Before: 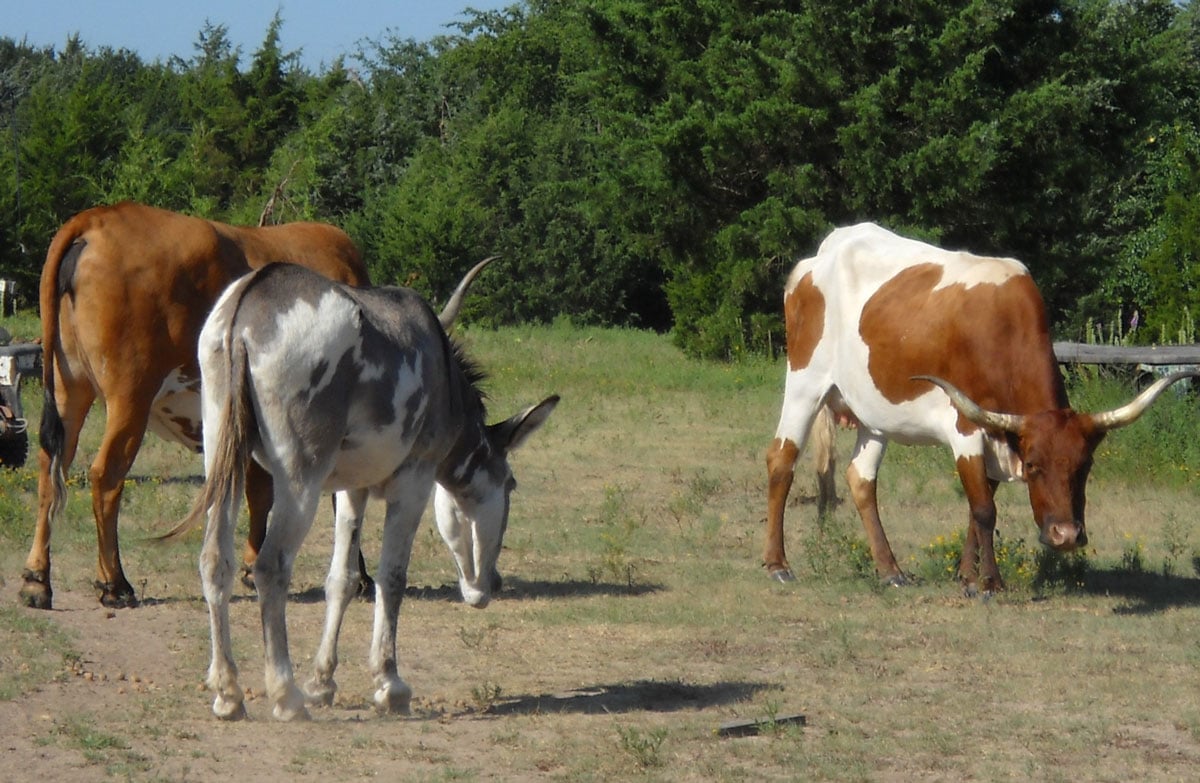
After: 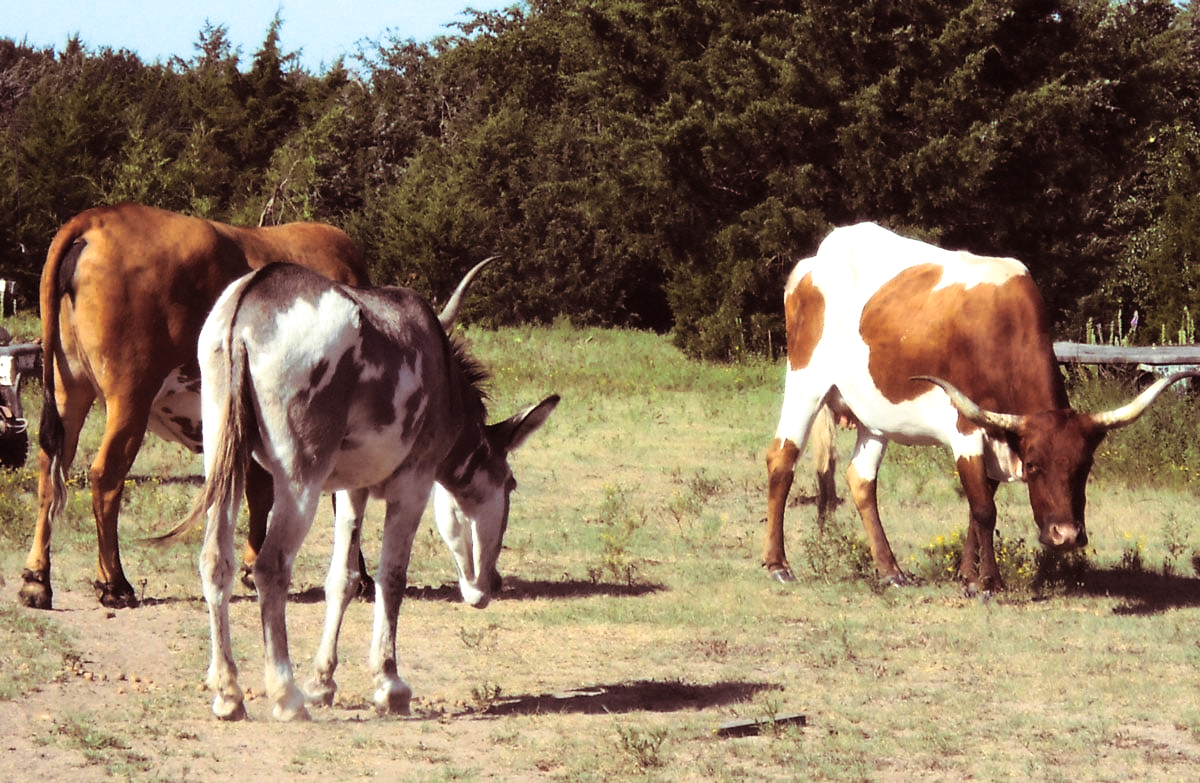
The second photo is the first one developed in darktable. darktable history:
tone equalizer: -8 EV -0.75 EV, -7 EV -0.7 EV, -6 EV -0.6 EV, -5 EV -0.4 EV, -3 EV 0.4 EV, -2 EV 0.6 EV, -1 EV 0.7 EV, +0 EV 0.75 EV, edges refinement/feathering 500, mask exposure compensation -1.57 EV, preserve details no
contrast brightness saturation: contrast 0.2, brightness 0.16, saturation 0.22
split-toning: on, module defaults
